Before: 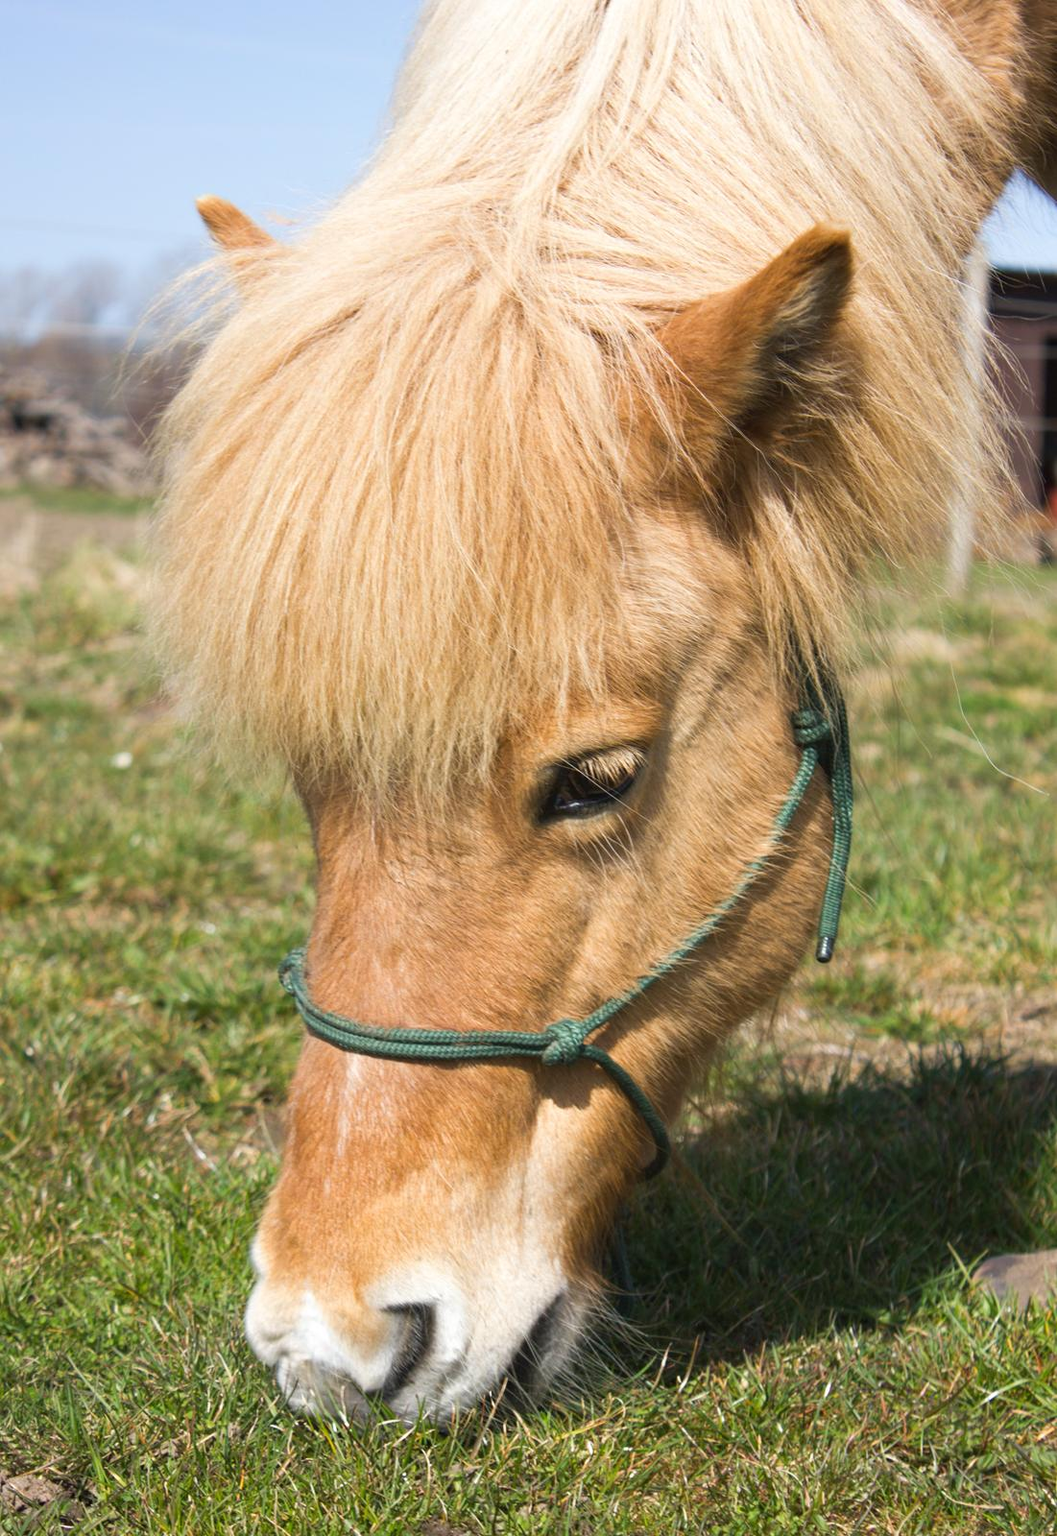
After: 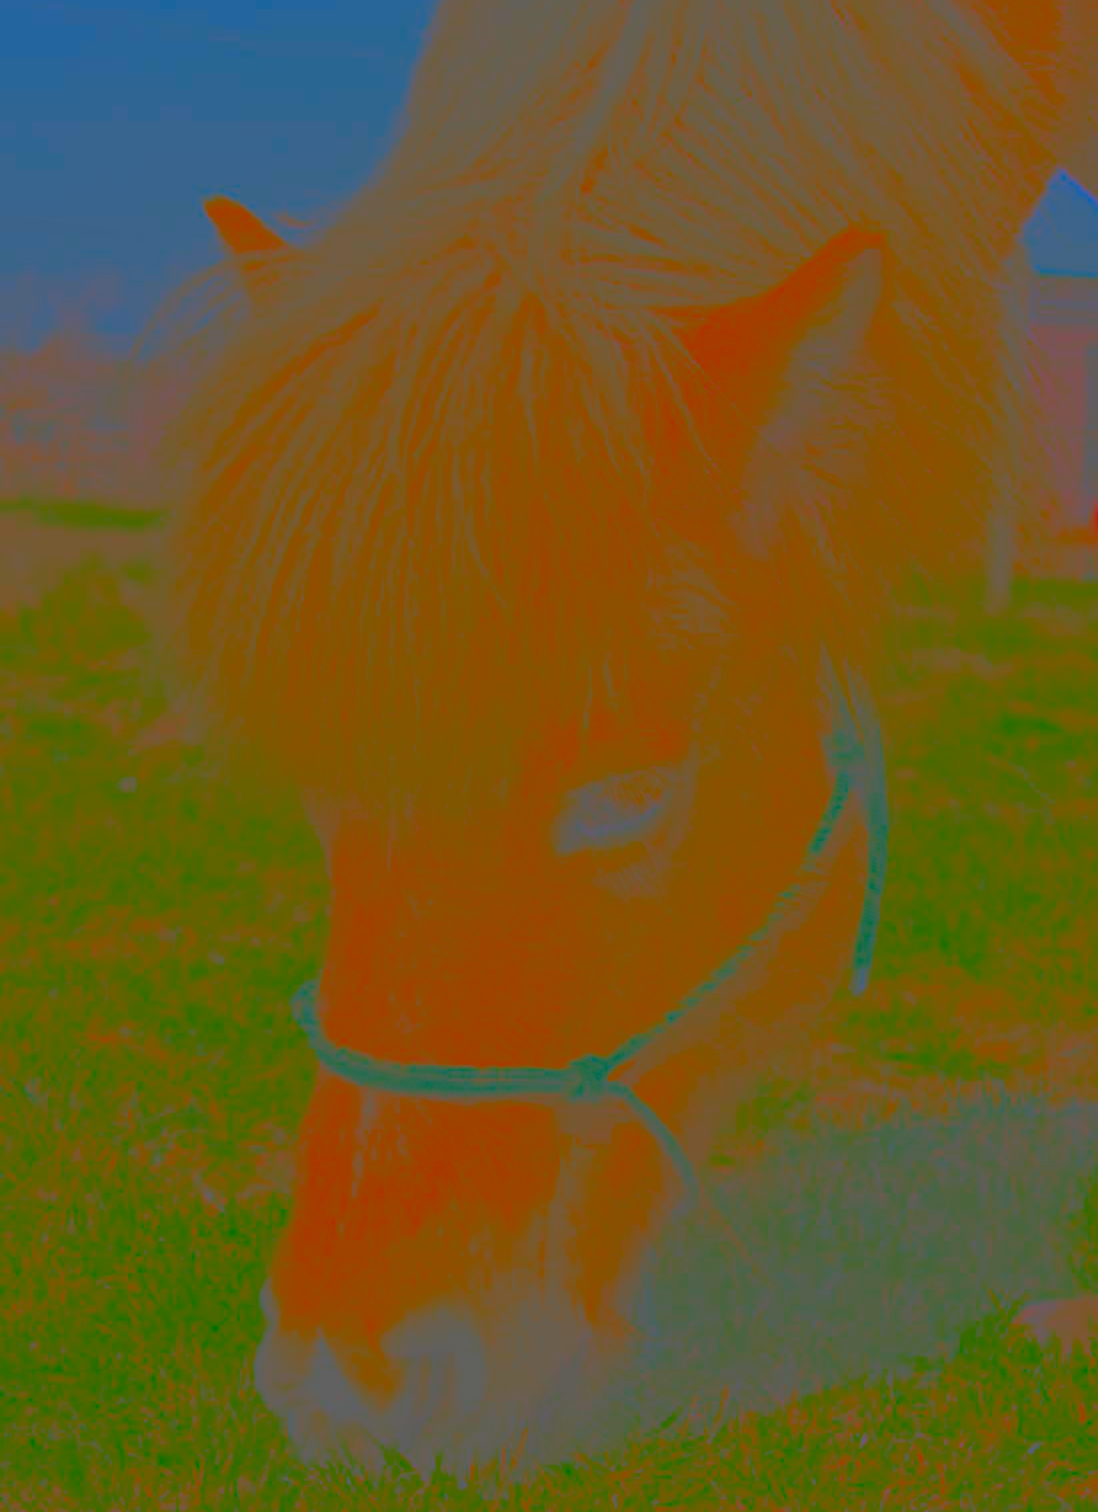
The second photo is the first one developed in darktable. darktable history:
crop: top 0.449%, right 0.26%, bottom 5.006%
contrast brightness saturation: contrast -0.984, brightness -0.158, saturation 0.763
